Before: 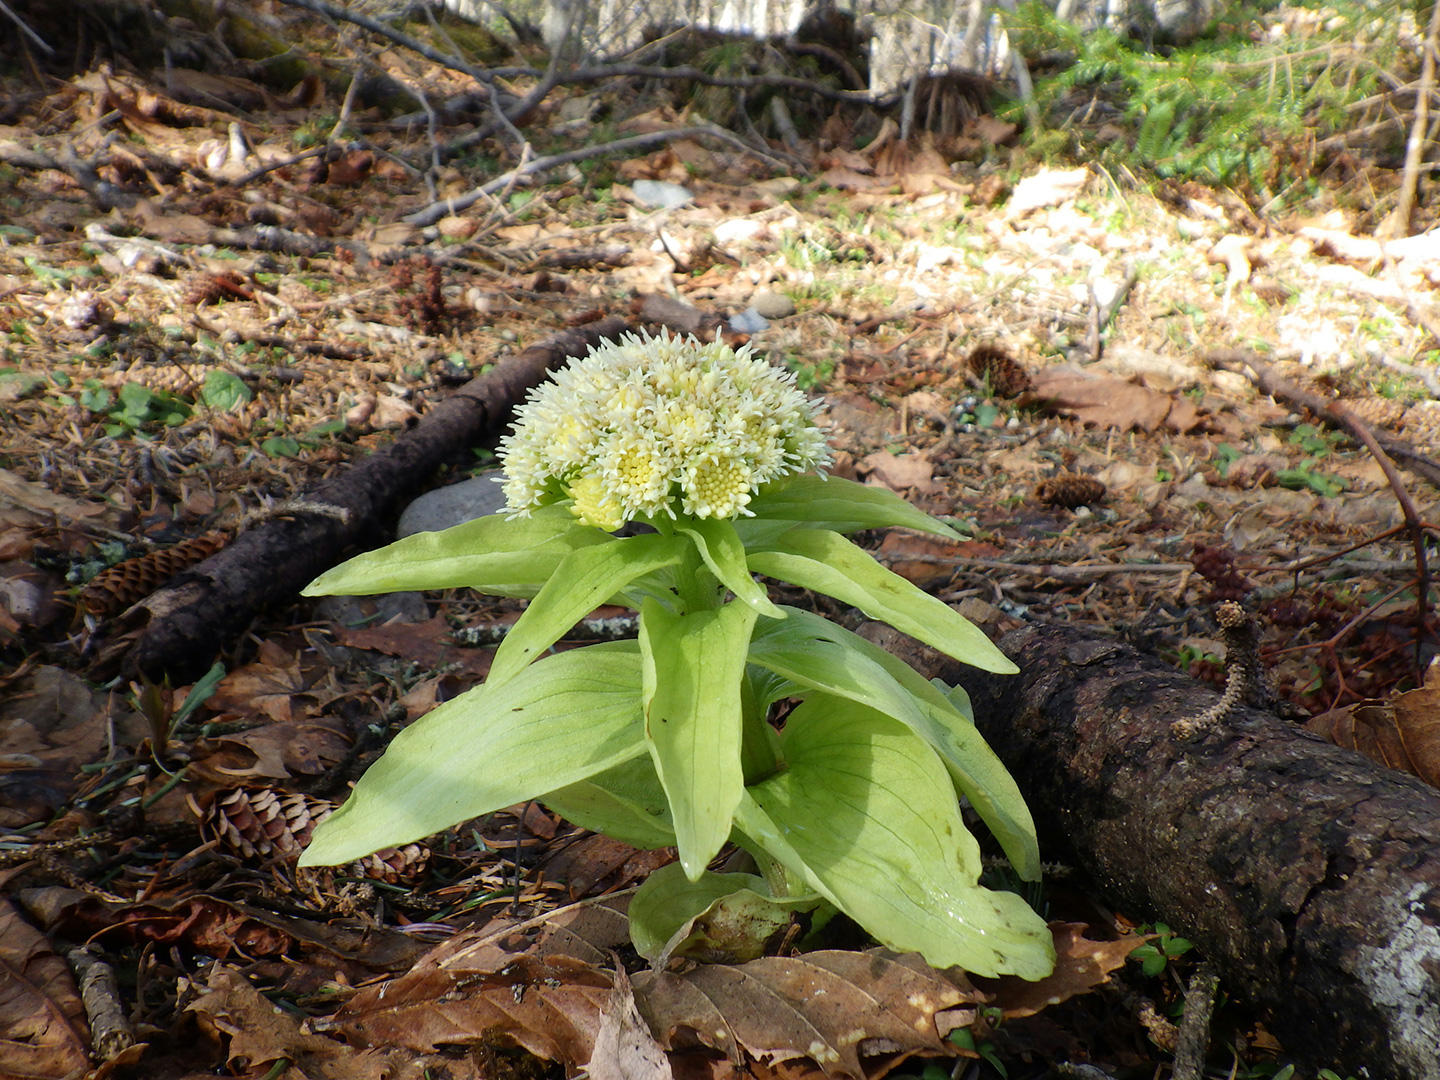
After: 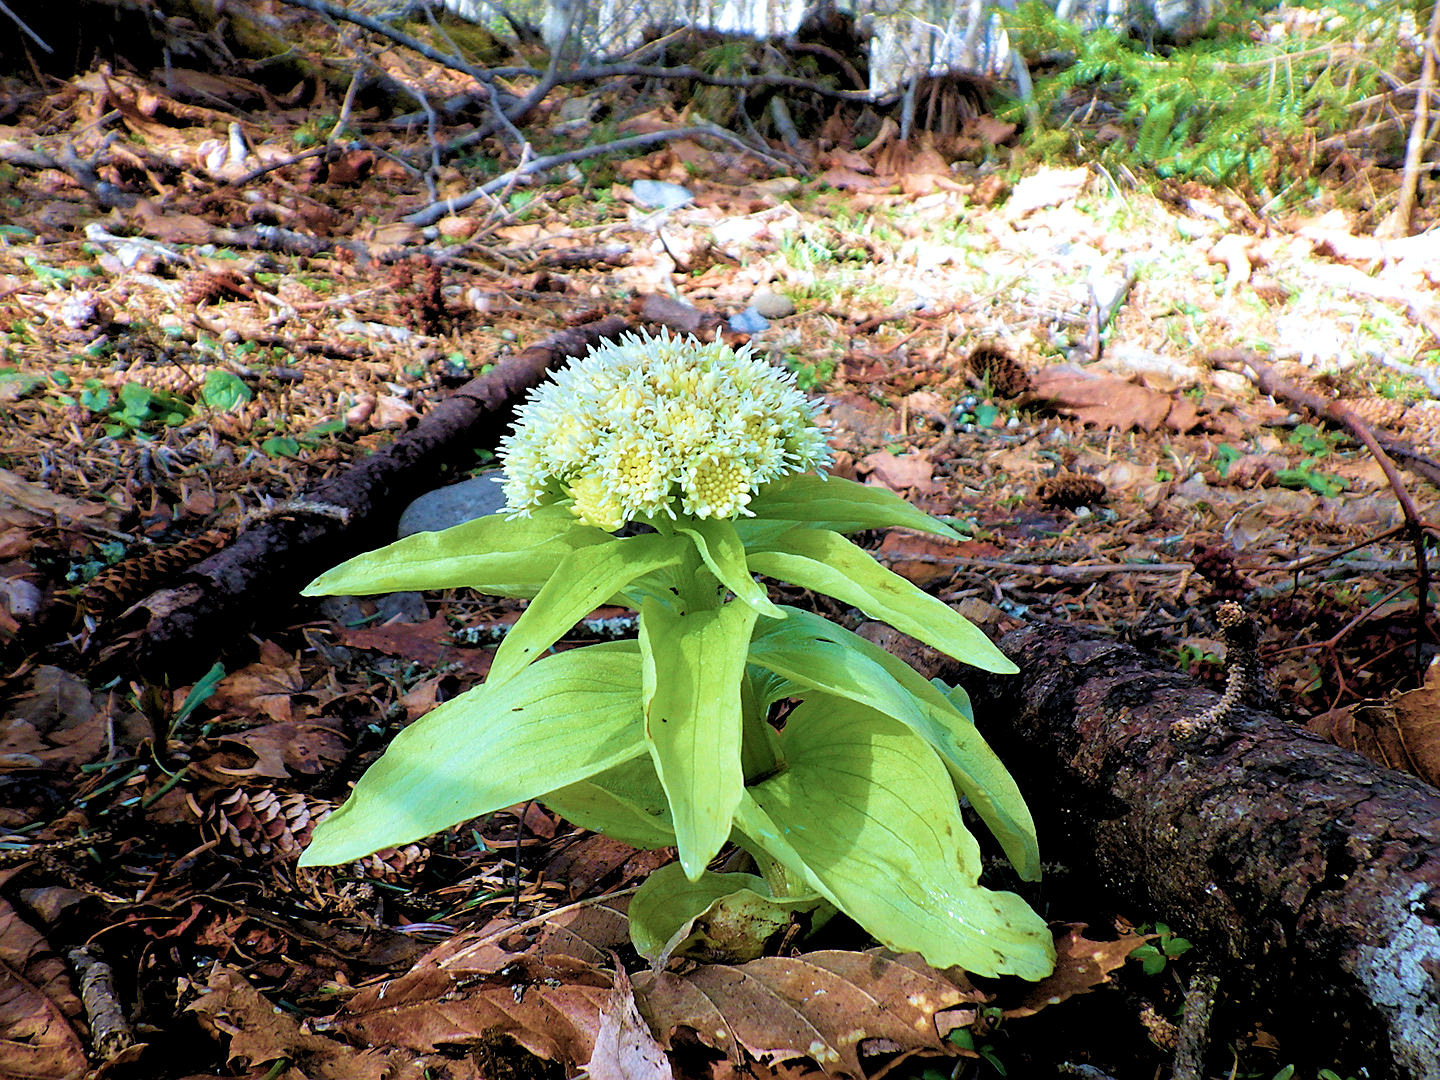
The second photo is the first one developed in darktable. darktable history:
velvia: strength 75%
sharpen: on, module defaults
color correction: highlights a* -2.24, highlights b* -18.1
rgb levels: levels [[0.013, 0.434, 0.89], [0, 0.5, 1], [0, 0.5, 1]]
